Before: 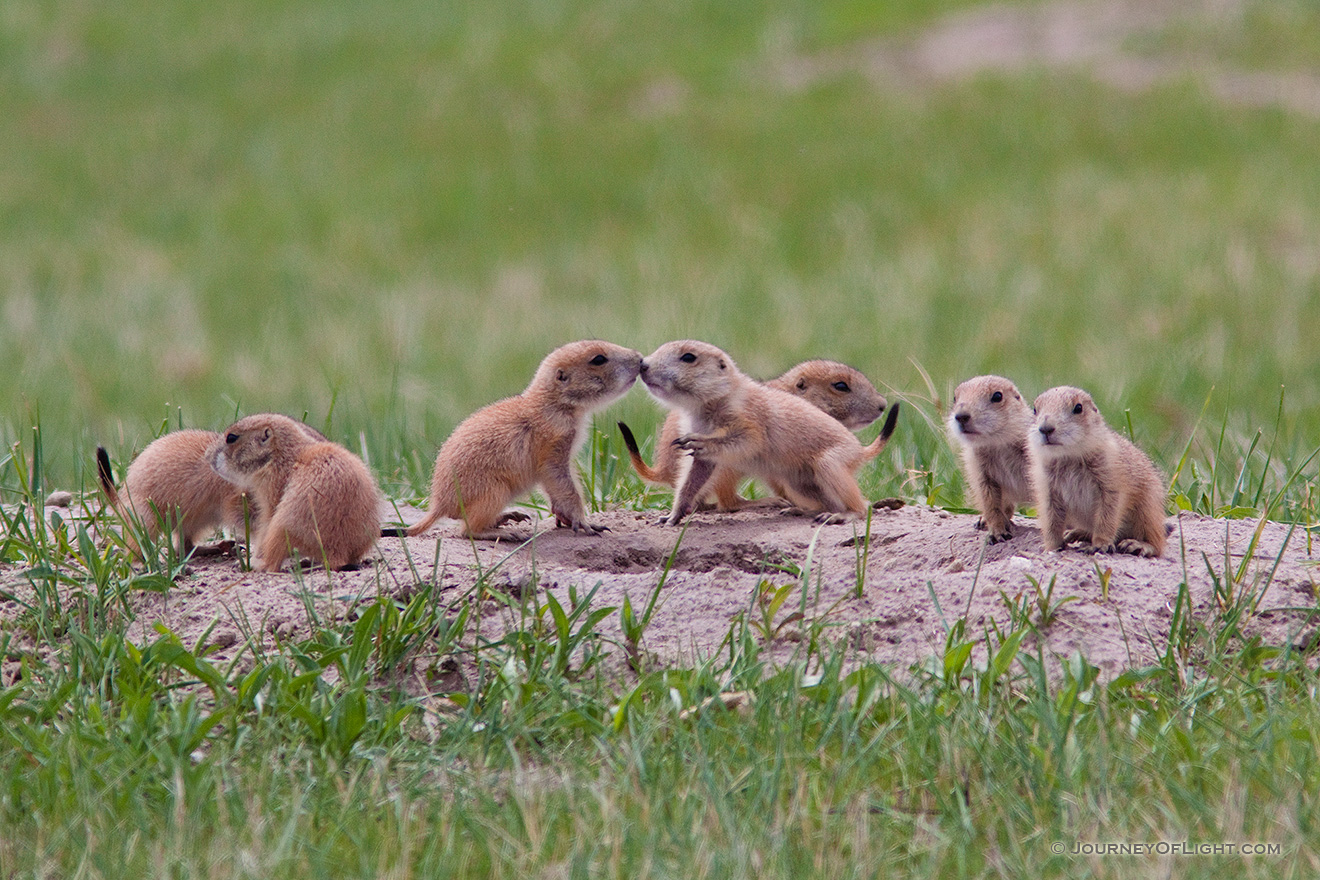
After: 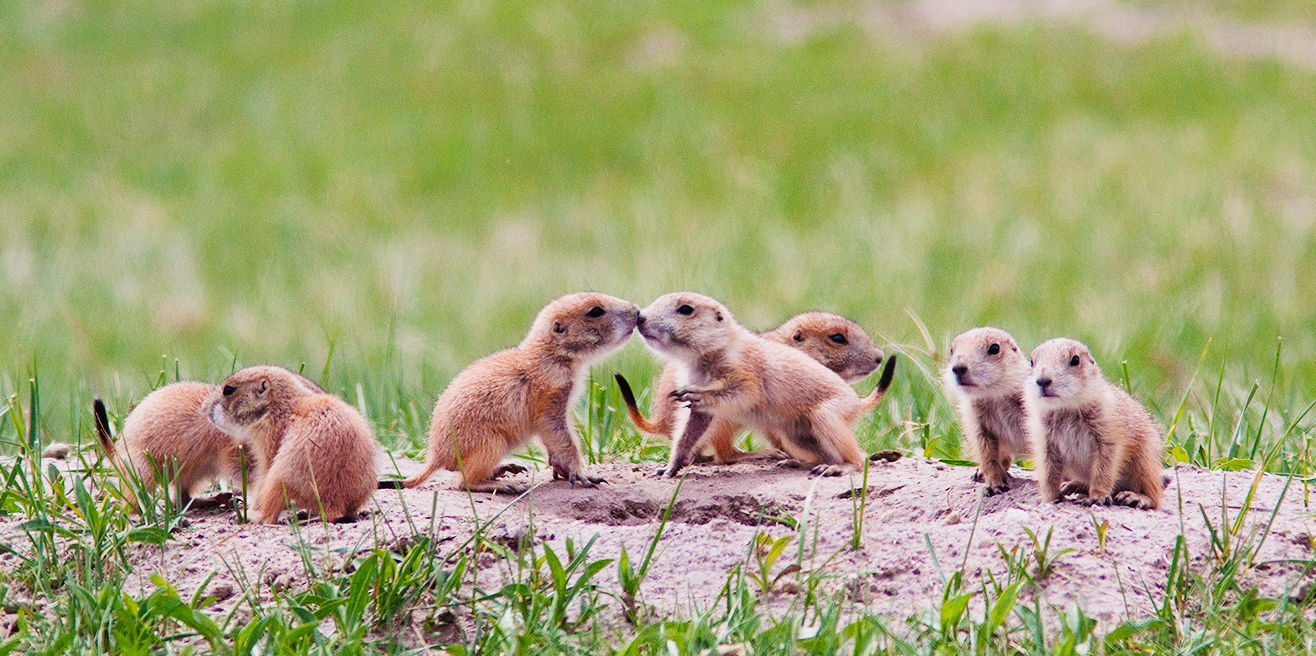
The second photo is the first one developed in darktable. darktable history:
tone curve: curves: ch0 [(0, 0.008) (0.107, 0.083) (0.283, 0.287) (0.429, 0.51) (0.607, 0.739) (0.789, 0.893) (0.998, 0.978)]; ch1 [(0, 0) (0.323, 0.339) (0.438, 0.427) (0.478, 0.484) (0.502, 0.502) (0.527, 0.525) (0.571, 0.579) (0.608, 0.629) (0.669, 0.704) (0.859, 0.899) (1, 1)]; ch2 [(0, 0) (0.33, 0.347) (0.421, 0.456) (0.473, 0.498) (0.502, 0.504) (0.522, 0.524) (0.549, 0.567) (0.593, 0.626) (0.676, 0.724) (1, 1)], preserve colors none
crop: left 0.245%, top 5.559%, bottom 19.809%
